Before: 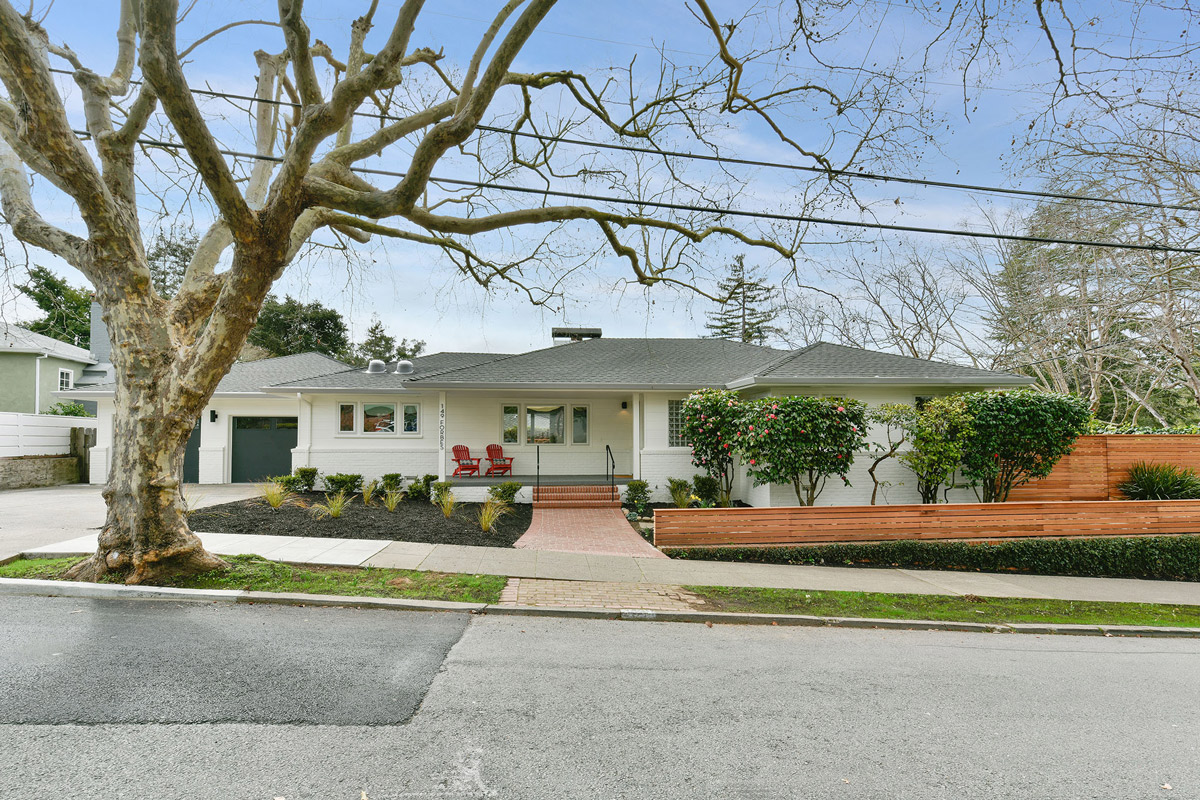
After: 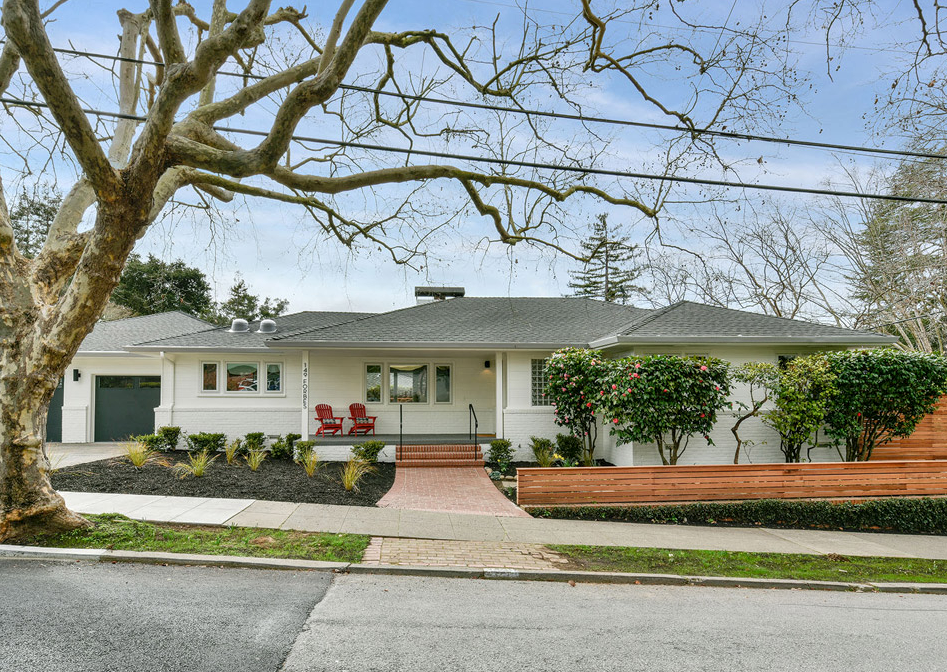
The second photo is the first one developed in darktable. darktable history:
local contrast: on, module defaults
crop: left 11.447%, top 5.173%, right 9.57%, bottom 10.703%
